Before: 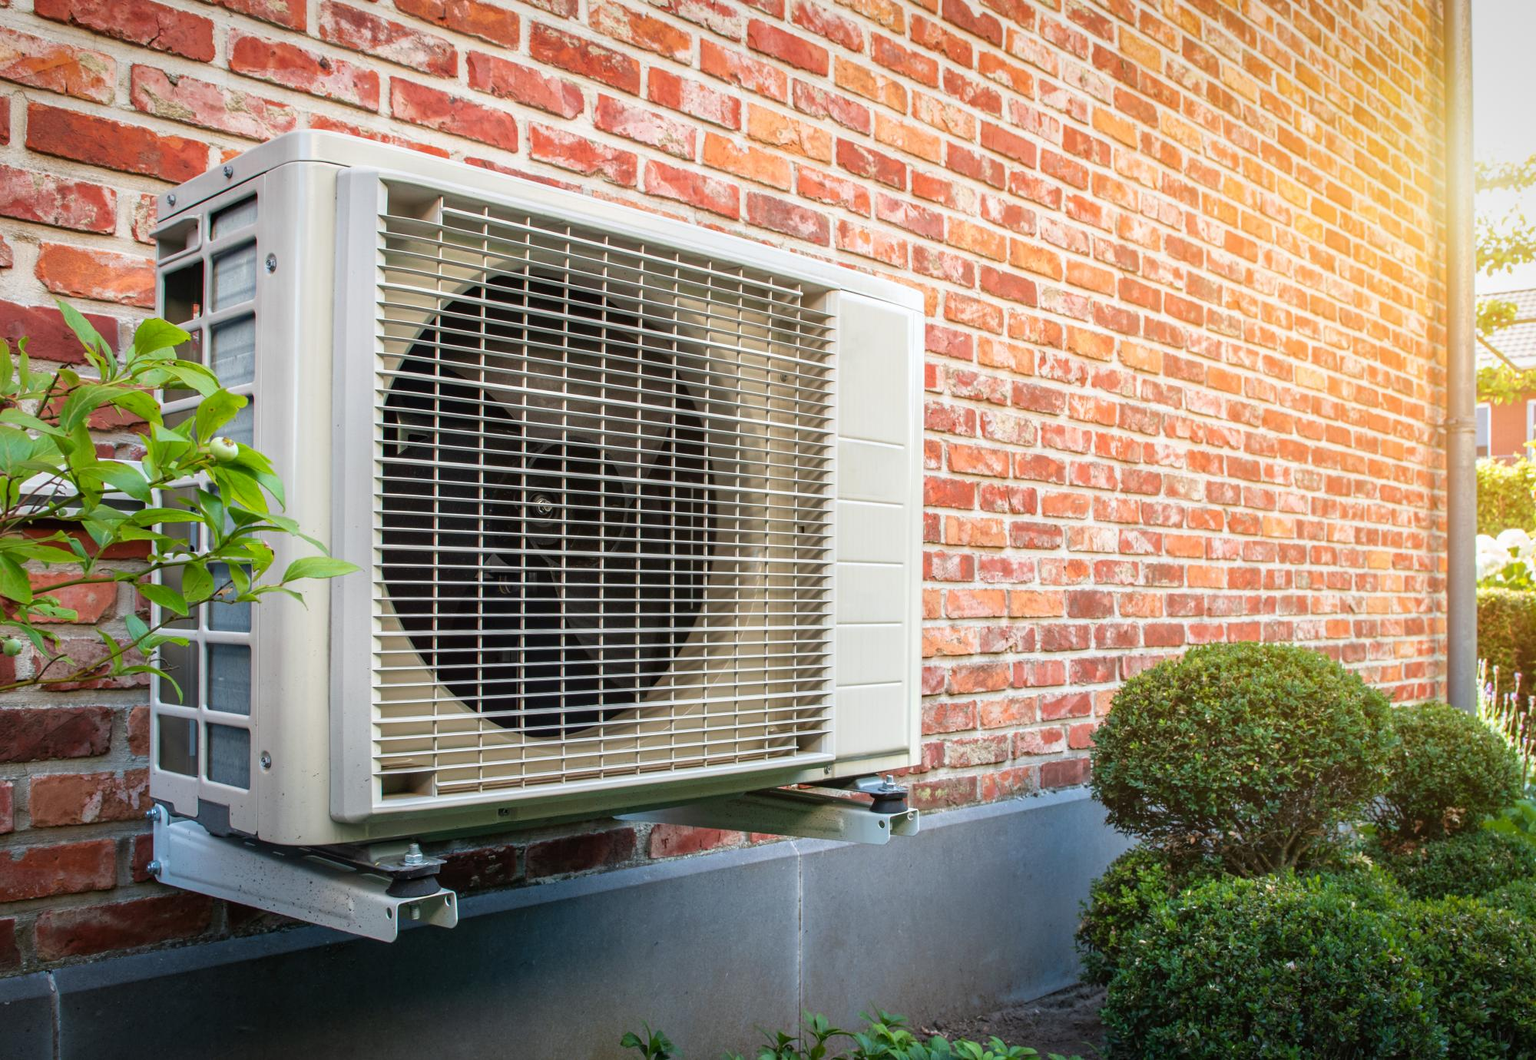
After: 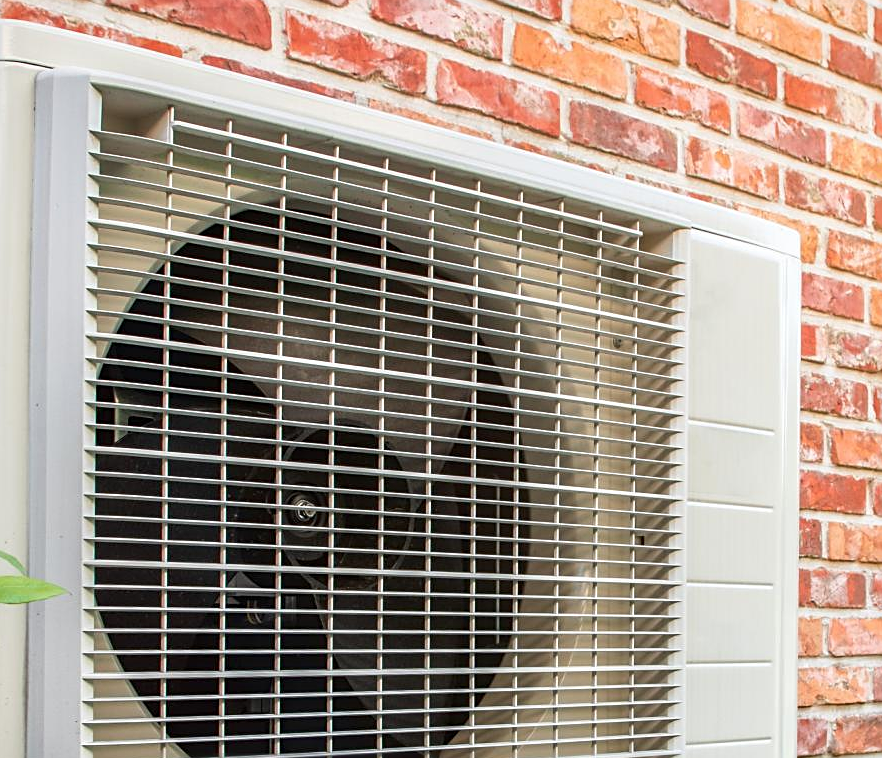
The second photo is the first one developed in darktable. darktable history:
sharpen: on, module defaults
crop: left 20.173%, top 10.807%, right 35.723%, bottom 34.219%
